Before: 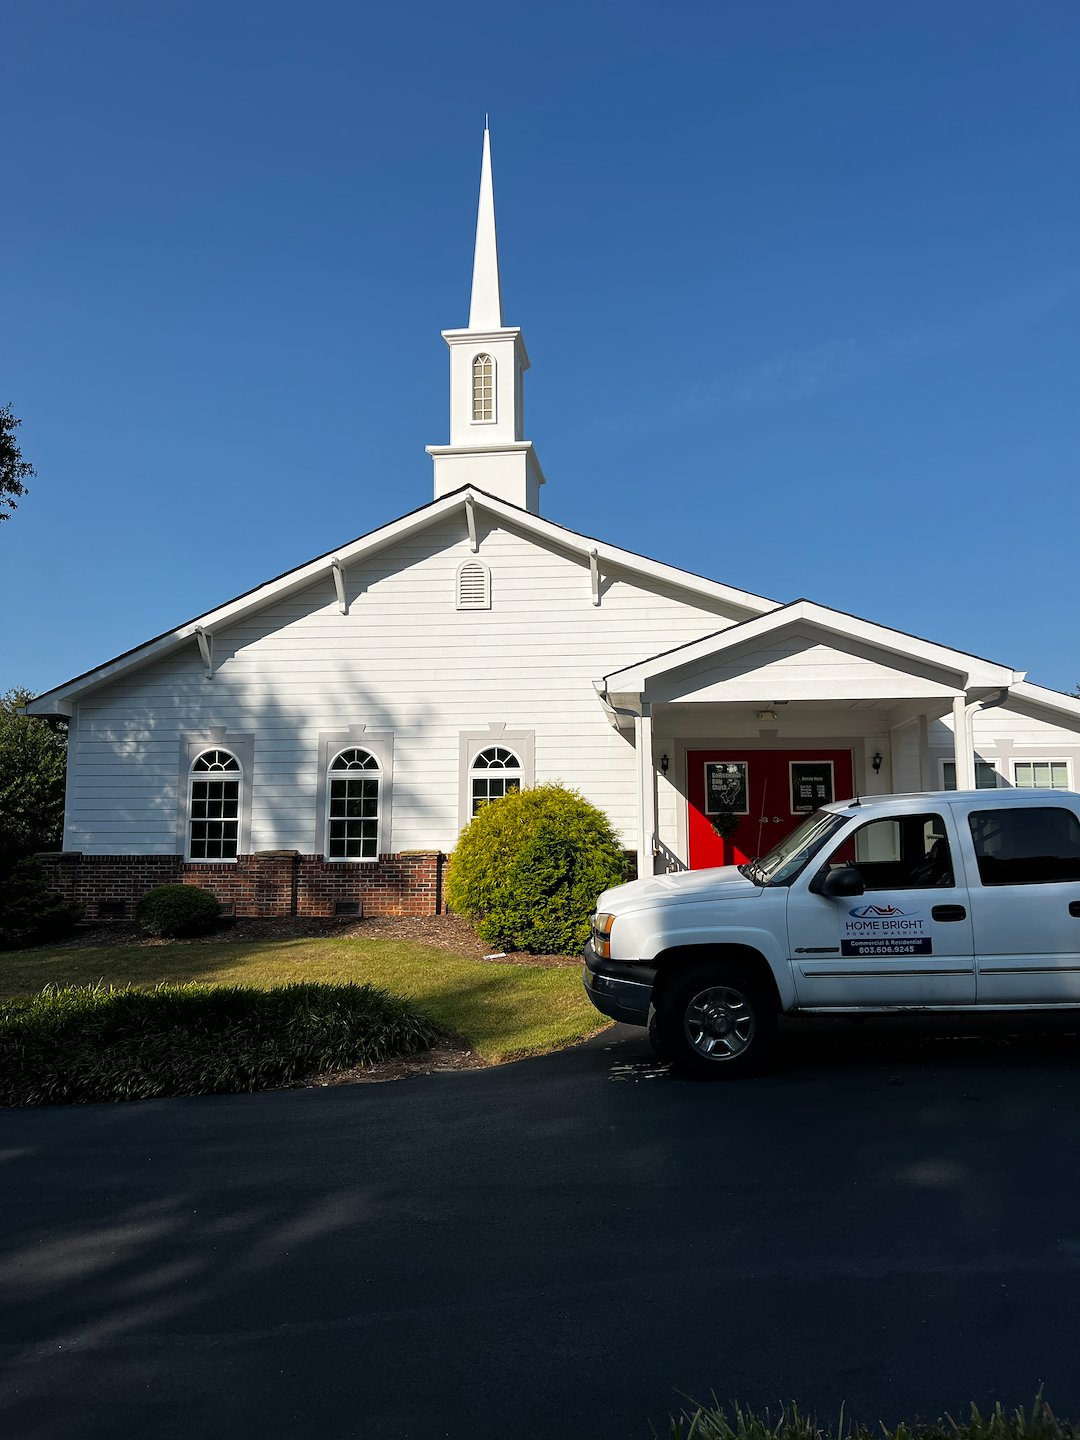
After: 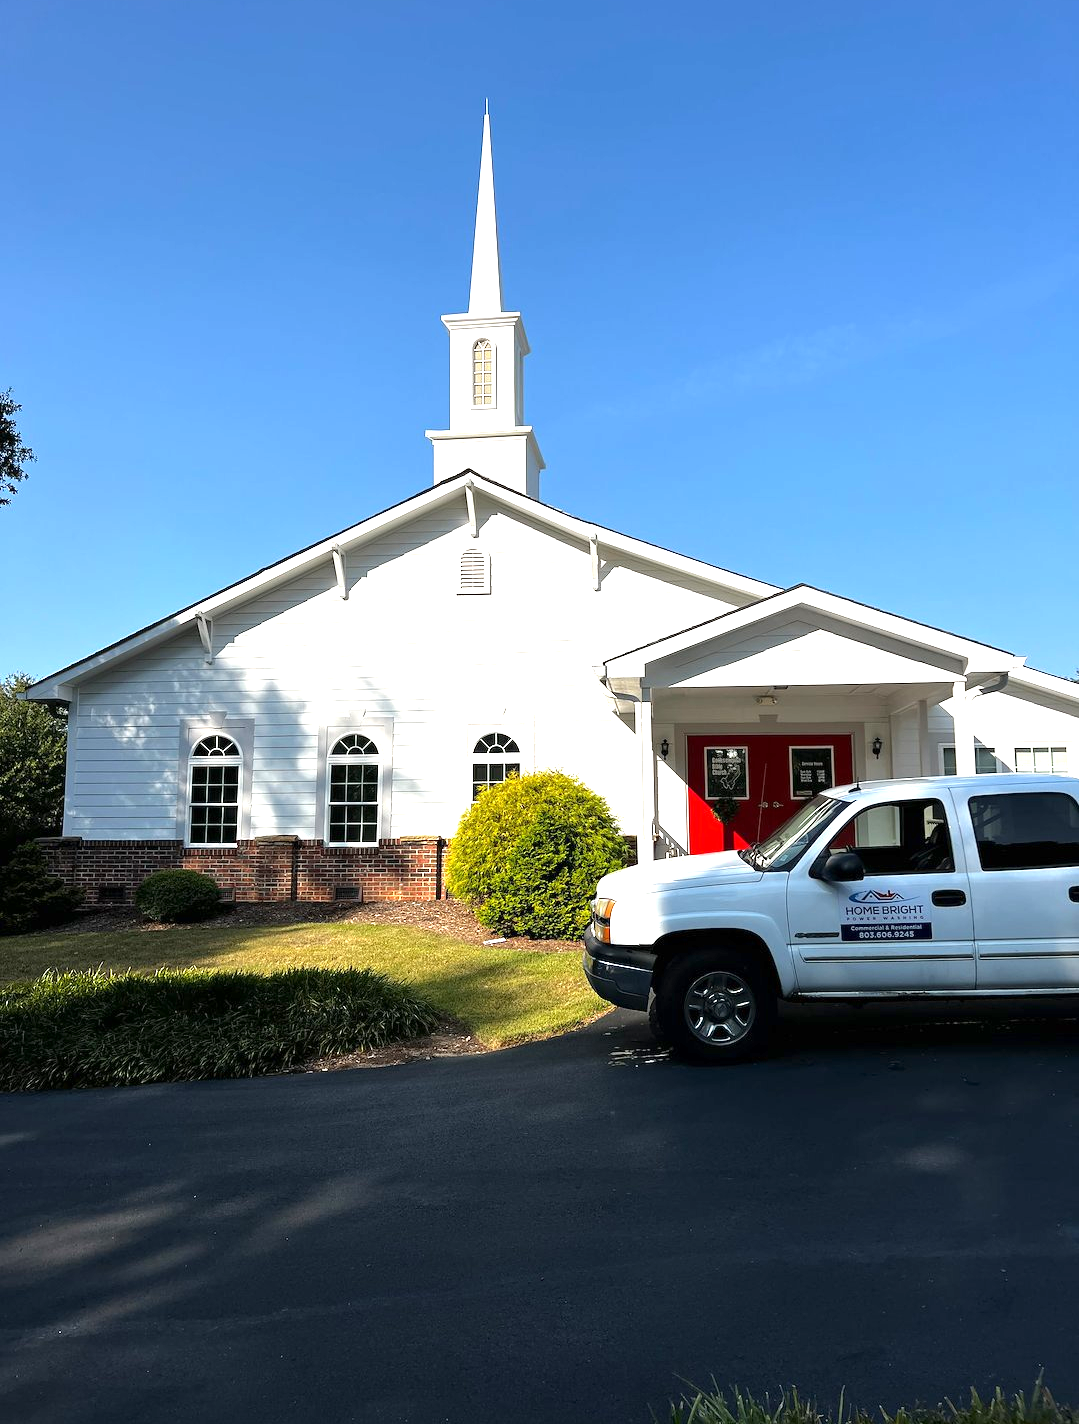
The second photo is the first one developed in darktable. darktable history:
exposure: exposure 1.137 EV, compensate highlight preservation false
crop: top 1.049%, right 0.001%
